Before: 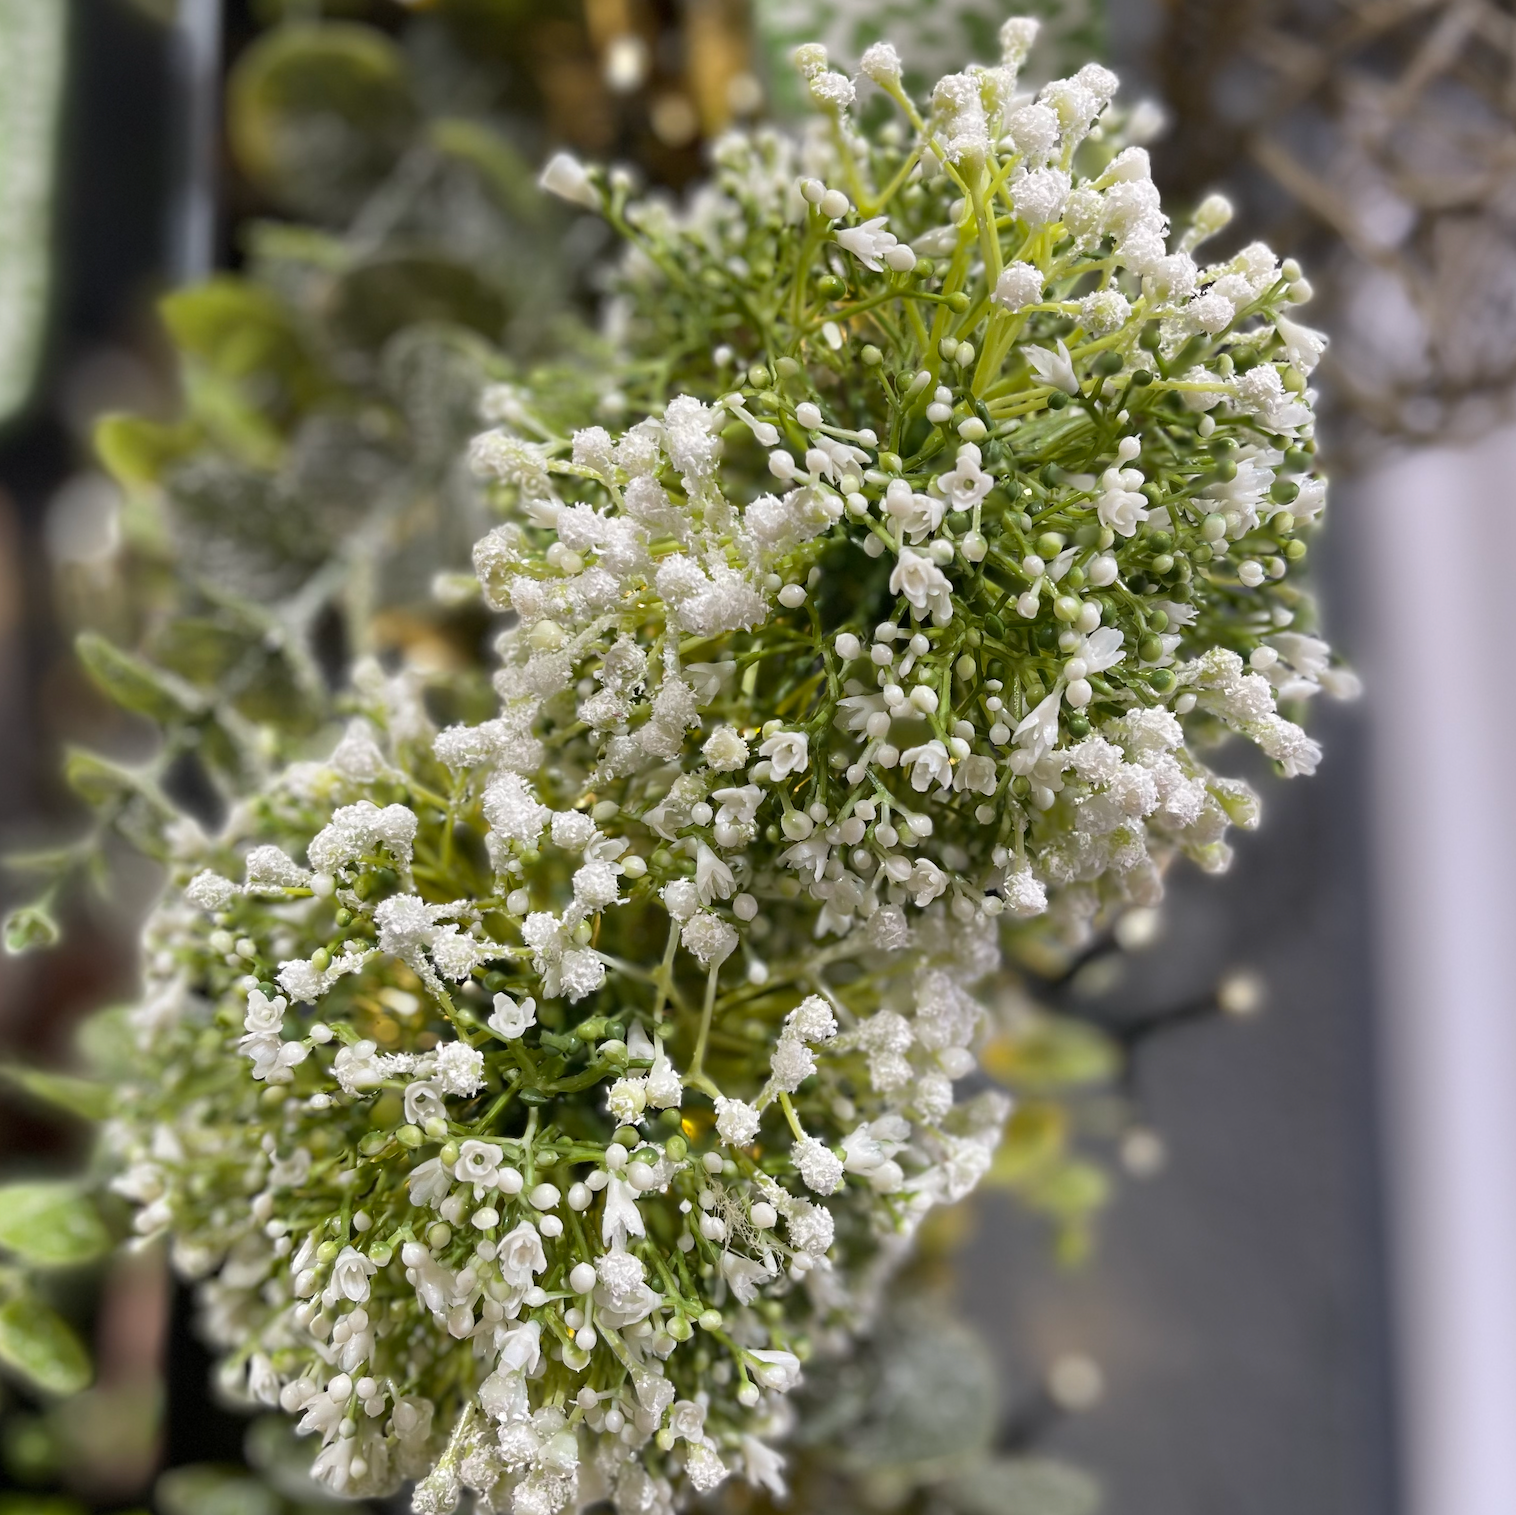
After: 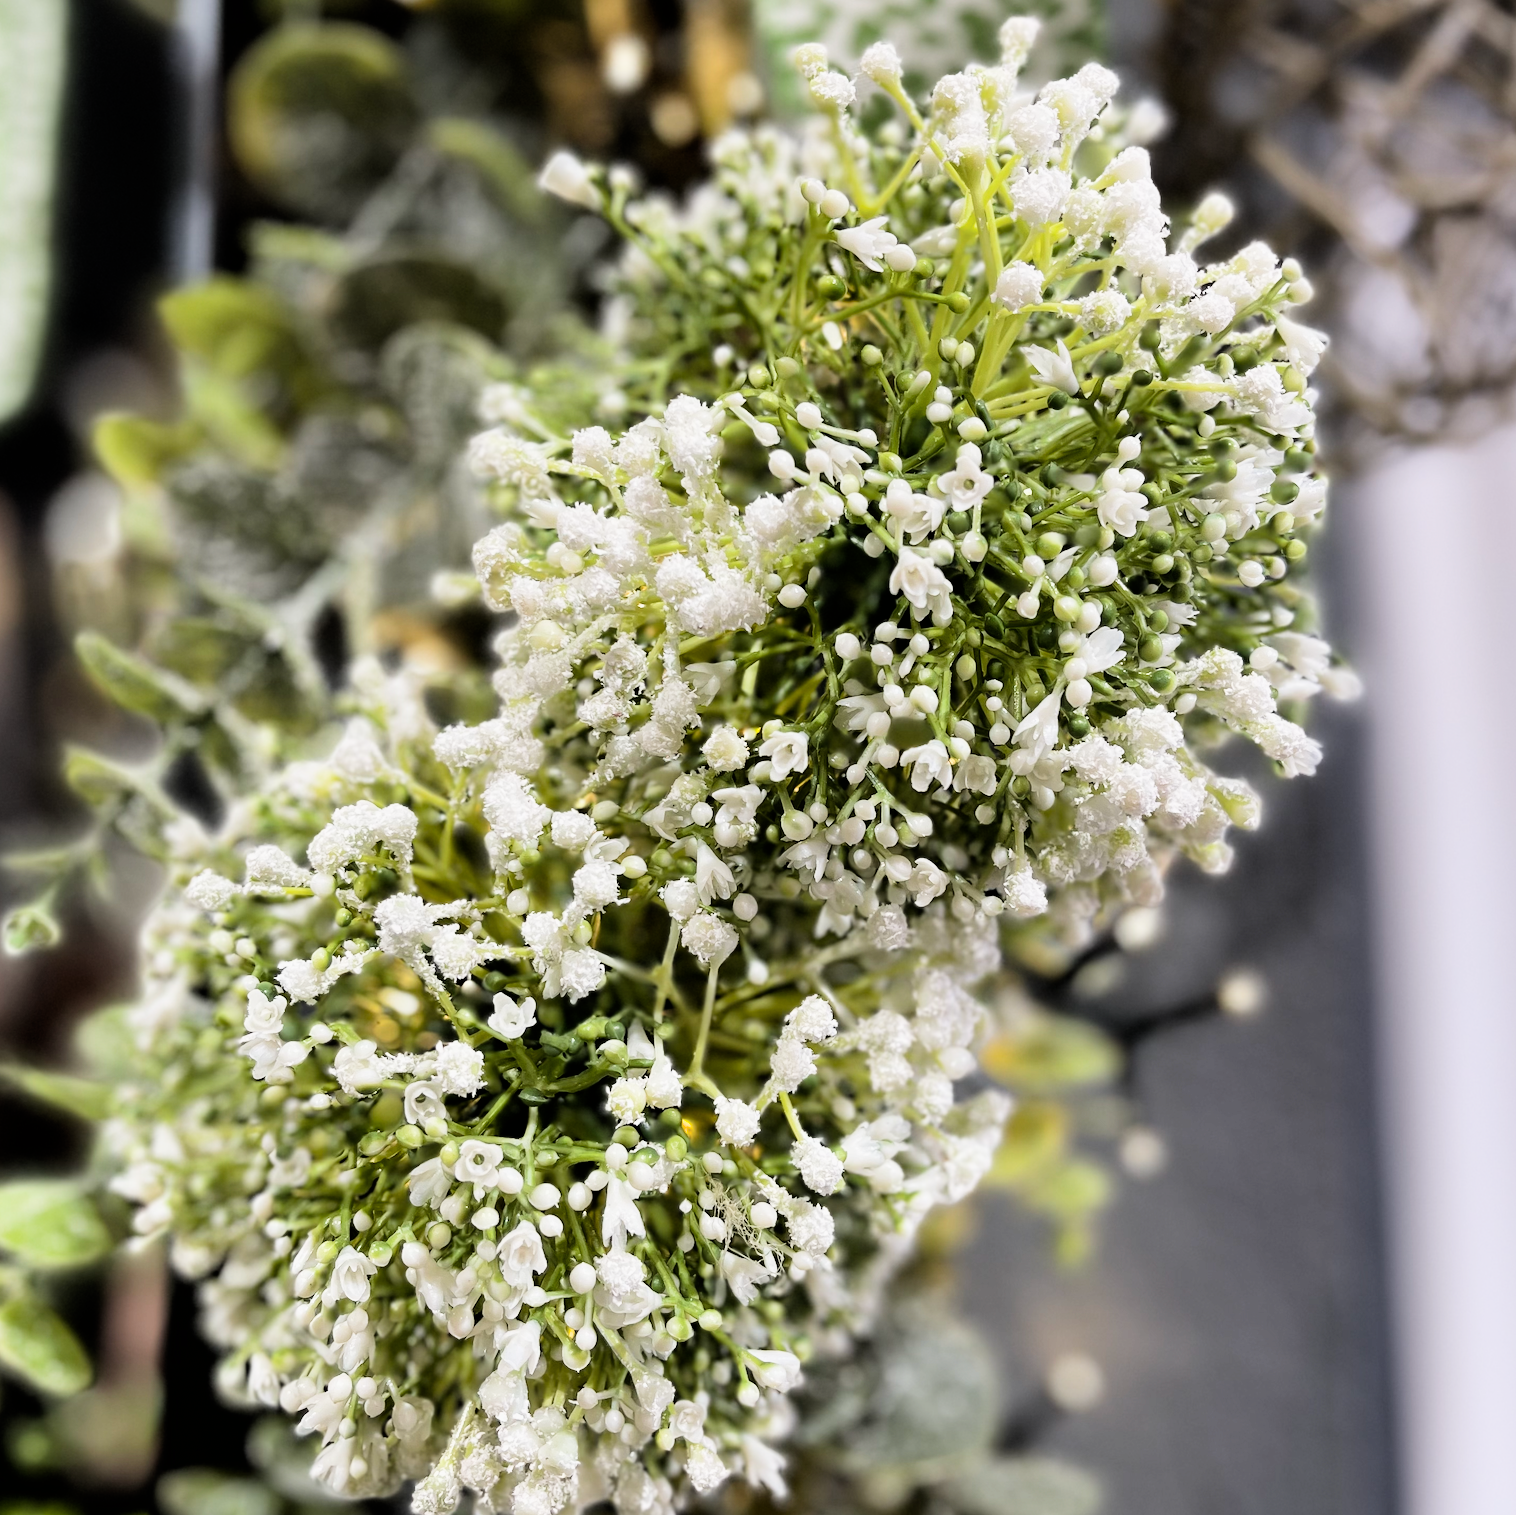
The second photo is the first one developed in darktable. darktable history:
filmic rgb: black relative exposure -5 EV, white relative exposure 3.5 EV, hardness 3.19, contrast 1.4, highlights saturation mix -30%
exposure: black level correction 0, exposure 0.5 EV, compensate exposure bias true, compensate highlight preservation false
